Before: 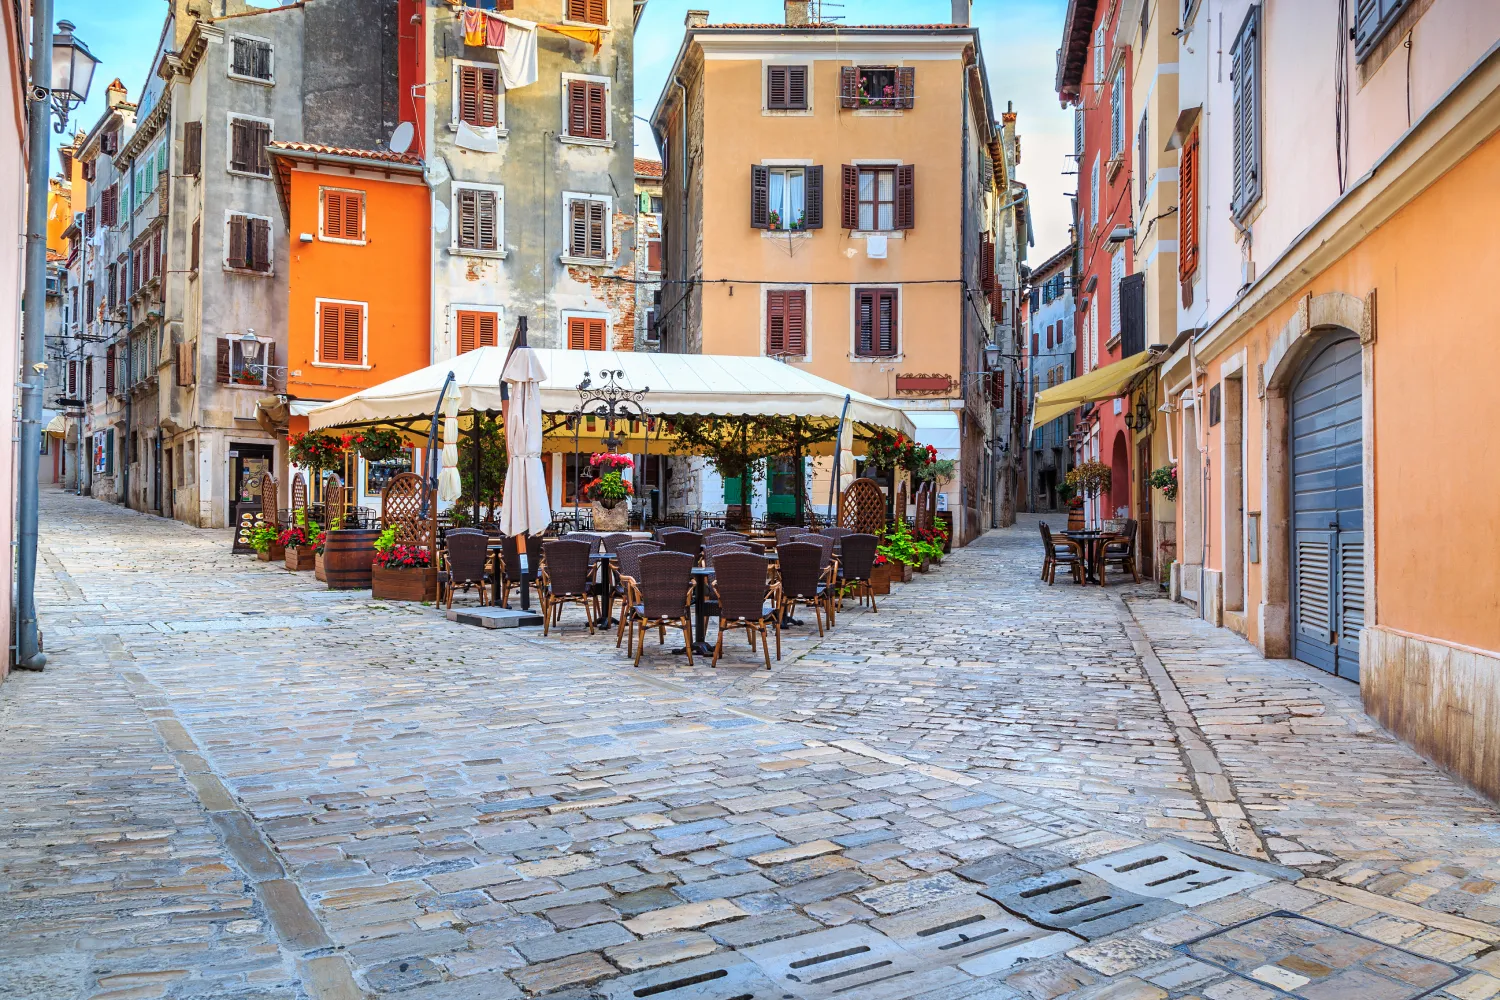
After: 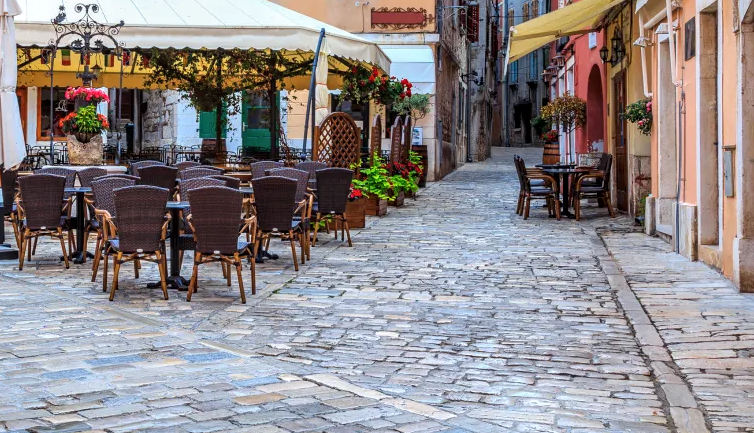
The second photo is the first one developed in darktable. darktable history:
local contrast: on, module defaults
white balance: emerald 1
crop: left 35.03%, top 36.625%, right 14.663%, bottom 20.057%
